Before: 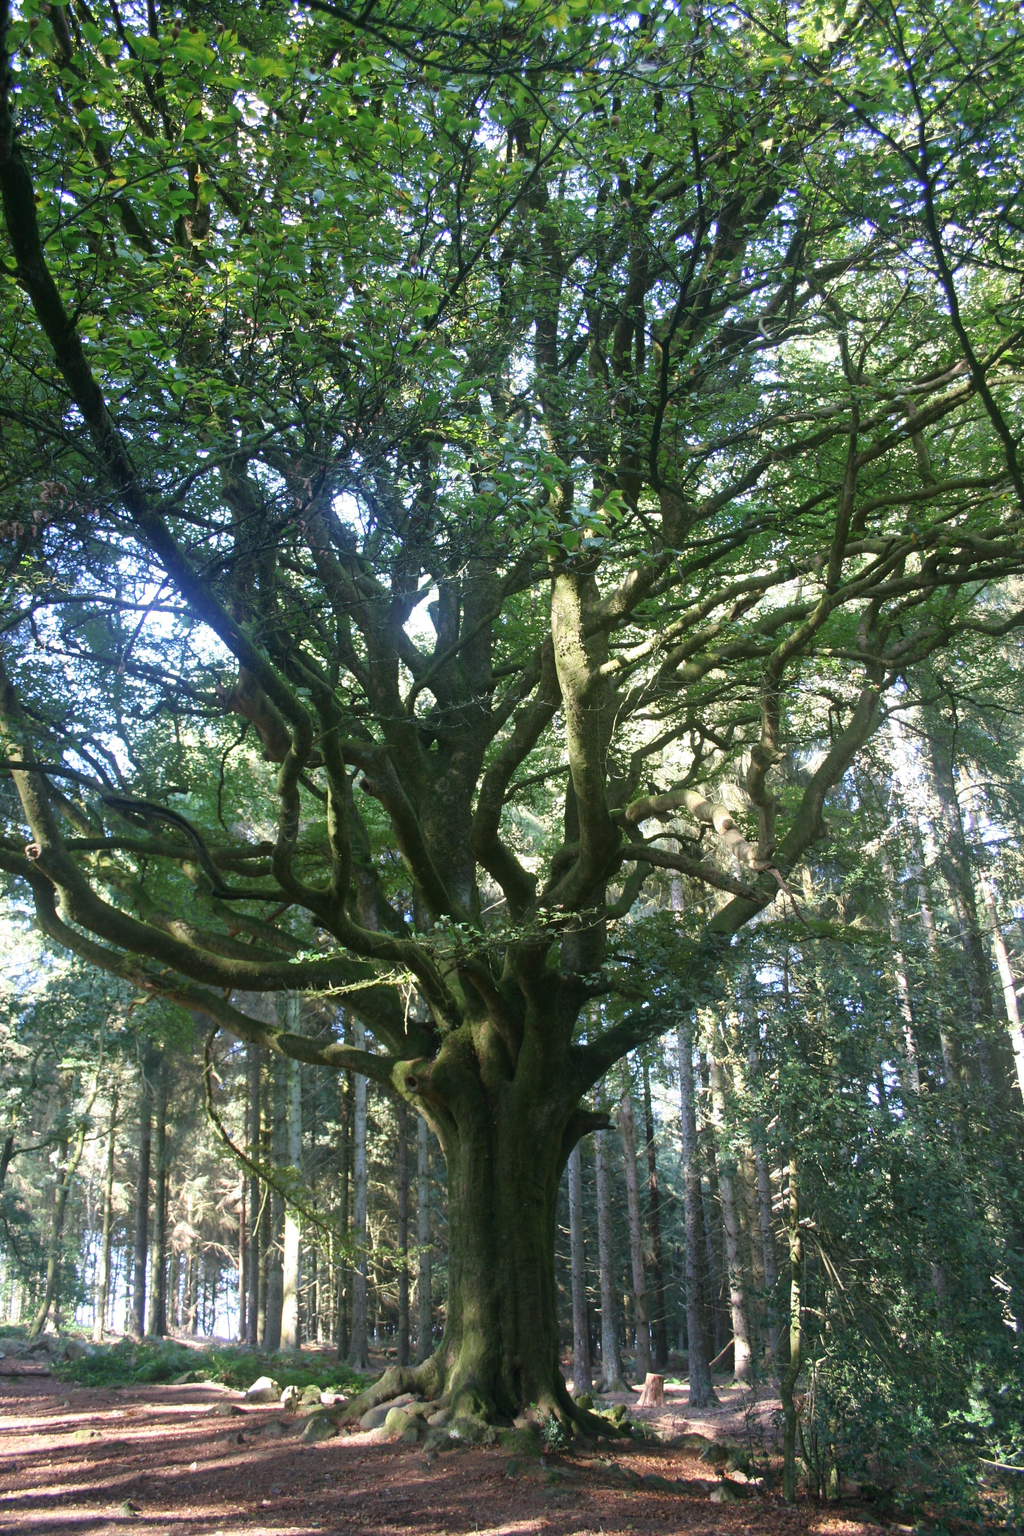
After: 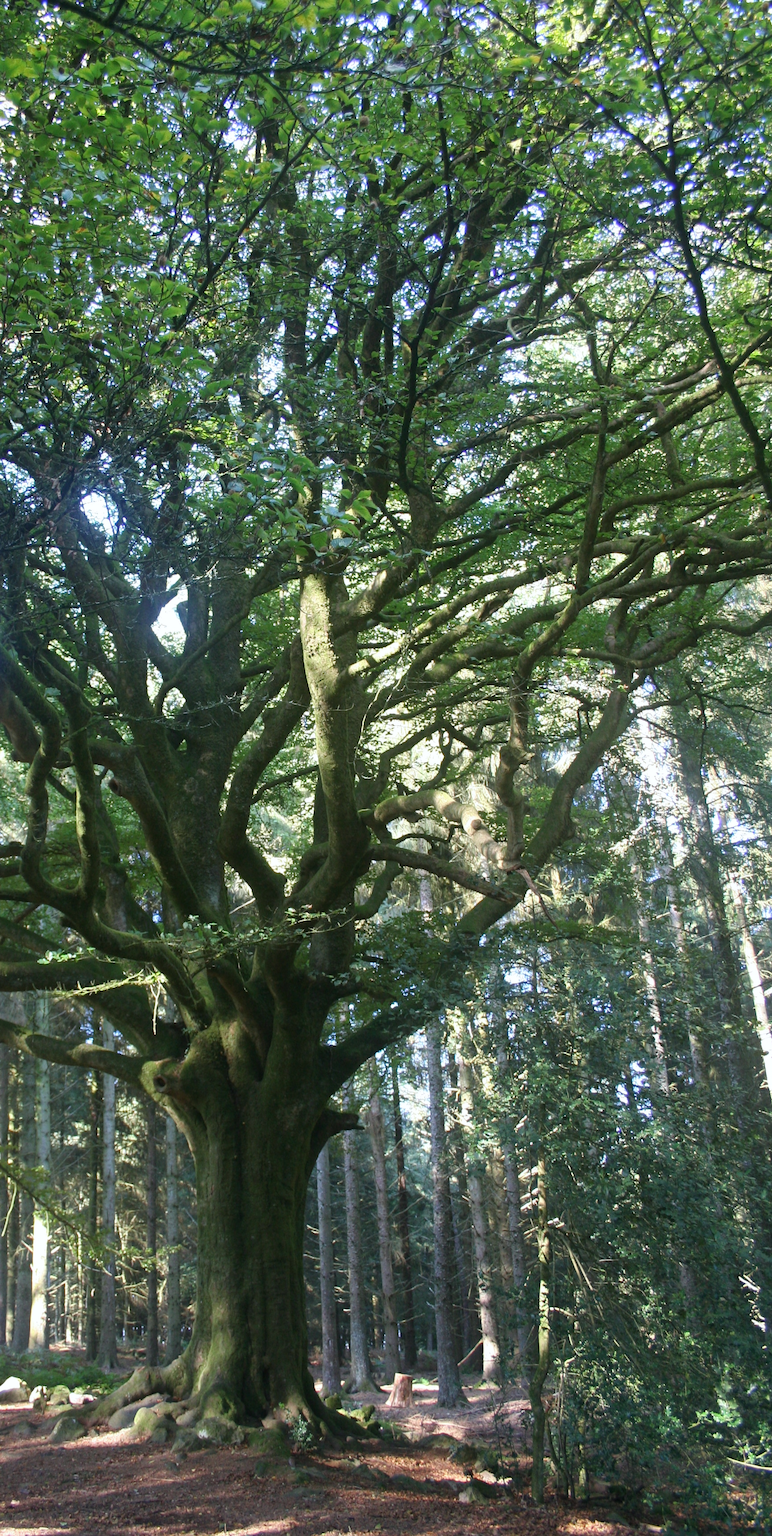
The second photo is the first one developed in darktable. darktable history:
crop and rotate: left 24.6%
white balance: red 0.986, blue 1.01
